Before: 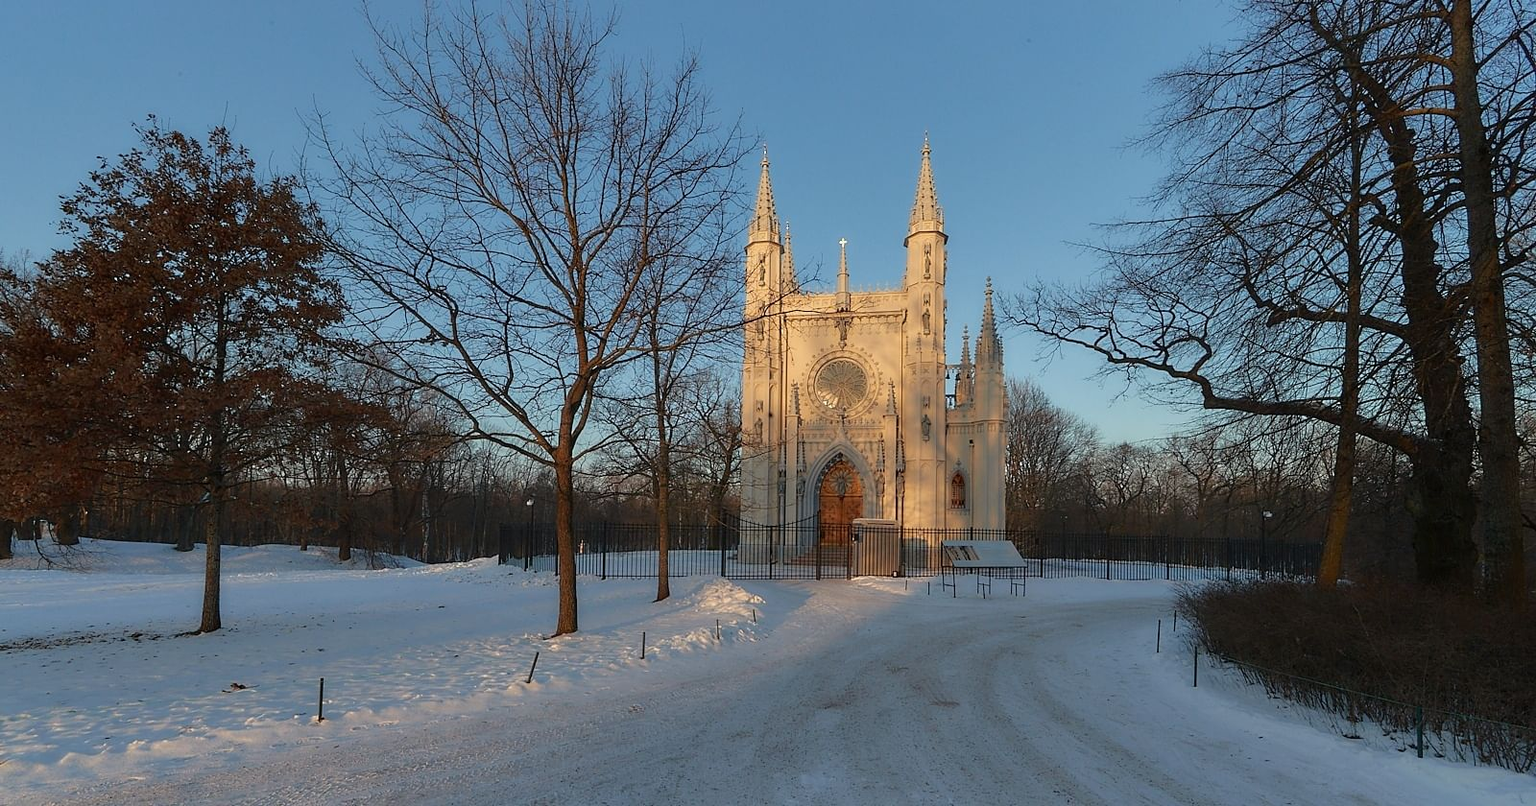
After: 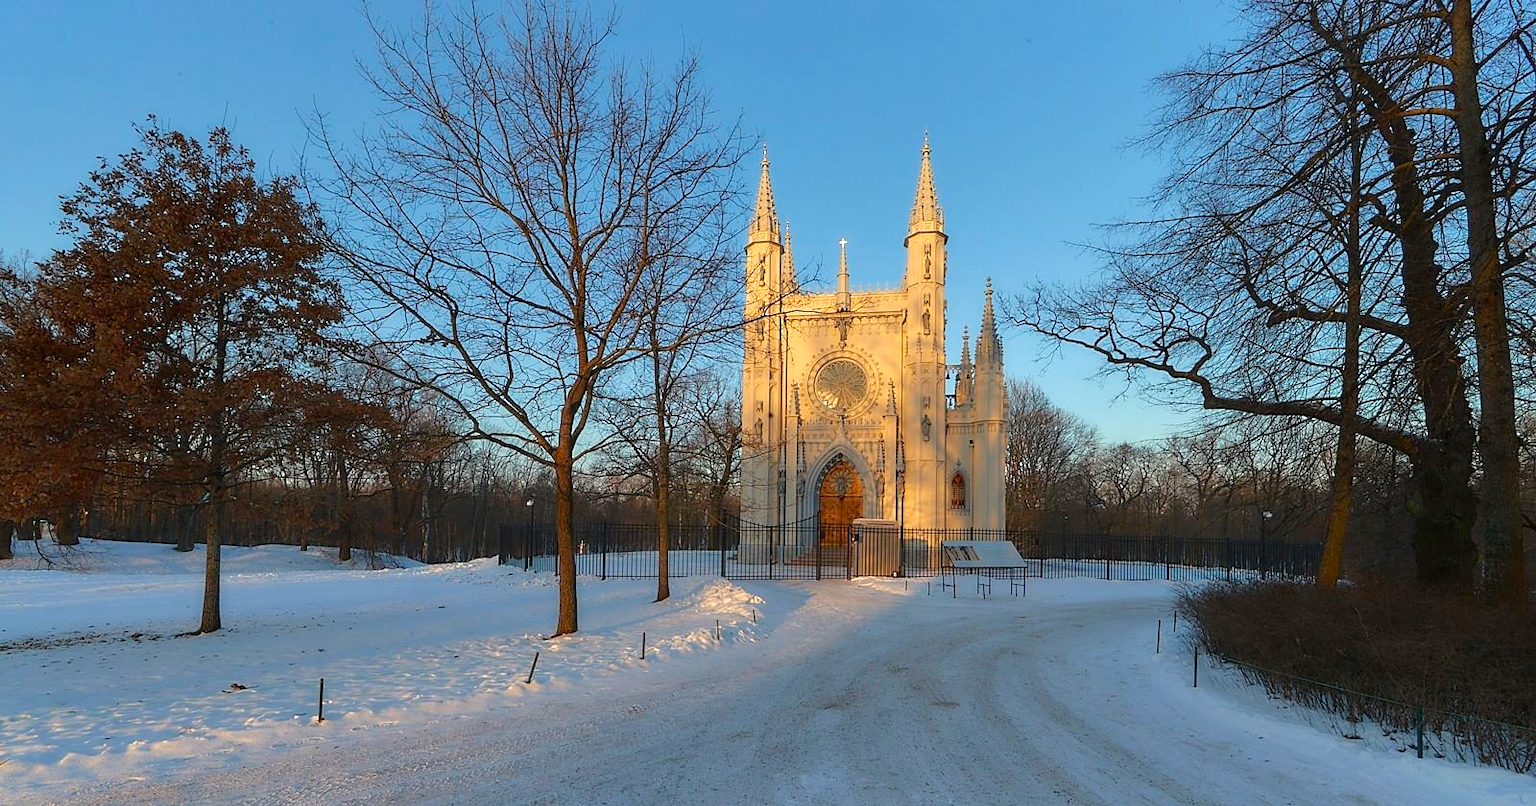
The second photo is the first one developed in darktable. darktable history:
exposure: exposure 0.426 EV, compensate highlight preservation false
color balance rgb: perceptual saturation grading › global saturation 20%, global vibrance 20%
